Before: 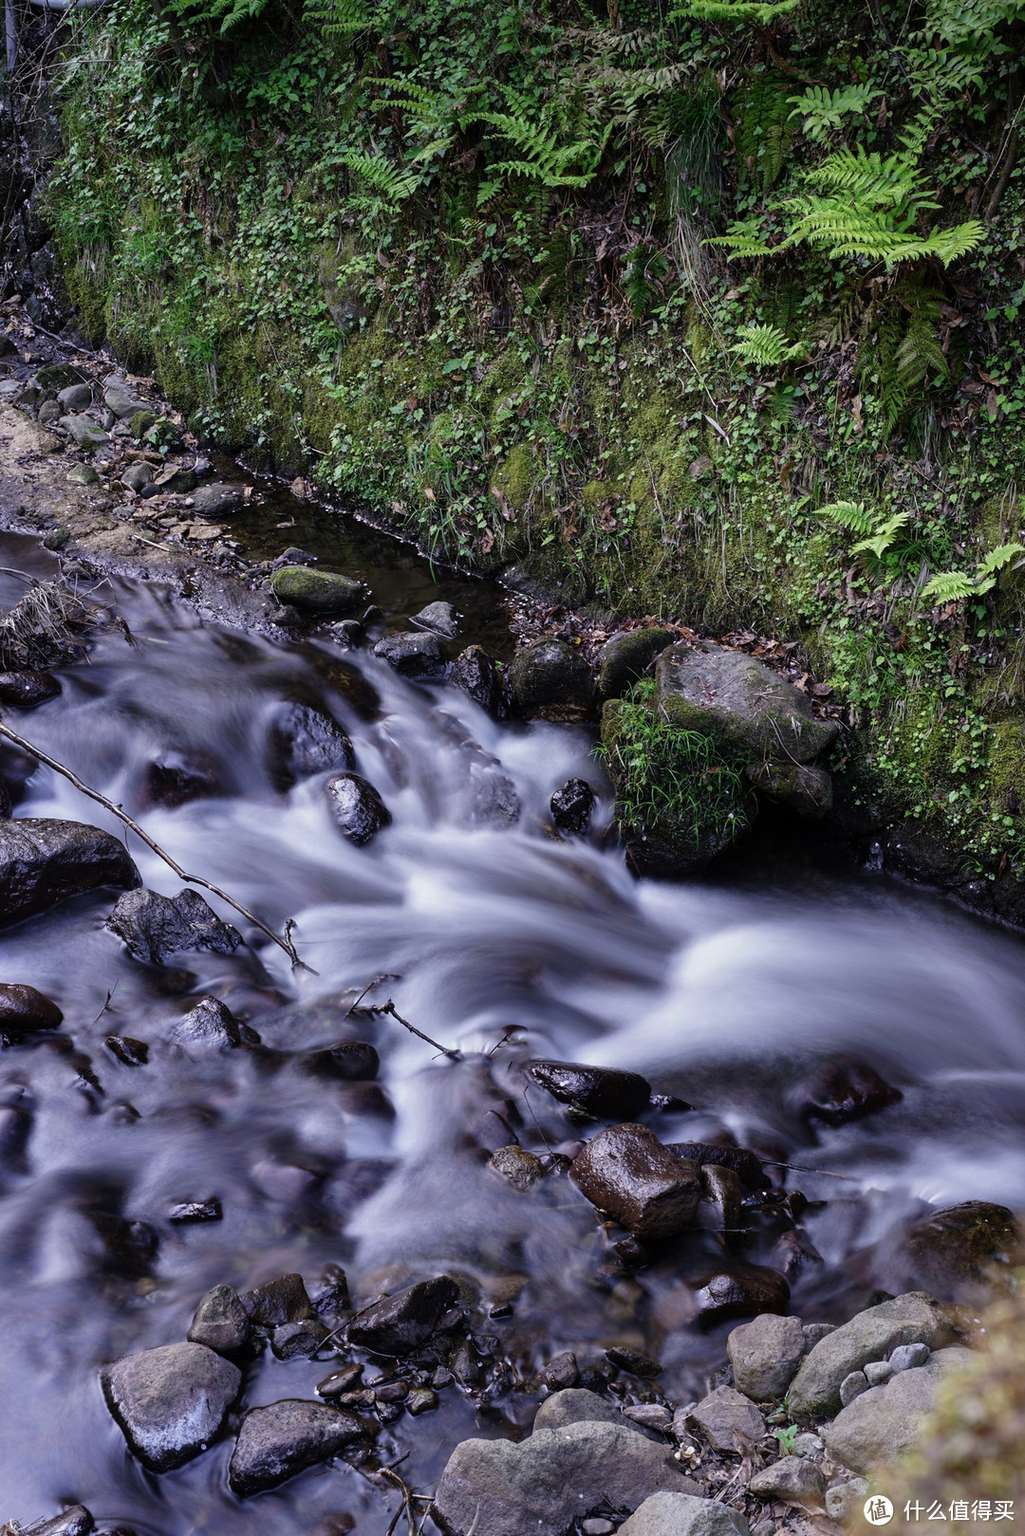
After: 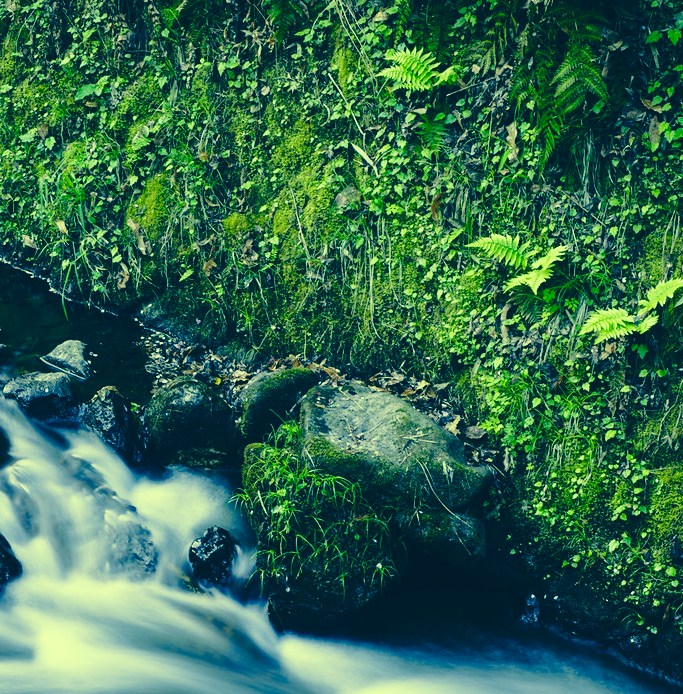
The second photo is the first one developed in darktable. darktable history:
crop: left 36.223%, top 18.2%, right 0.456%, bottom 38.886%
color correction: highlights a* -16.08, highlights b* 39.76, shadows a* -39.23, shadows b* -25.54
base curve: curves: ch0 [(0, 0) (0.028, 0.03) (0.121, 0.232) (0.46, 0.748) (0.859, 0.968) (1, 1)], preserve colors none
